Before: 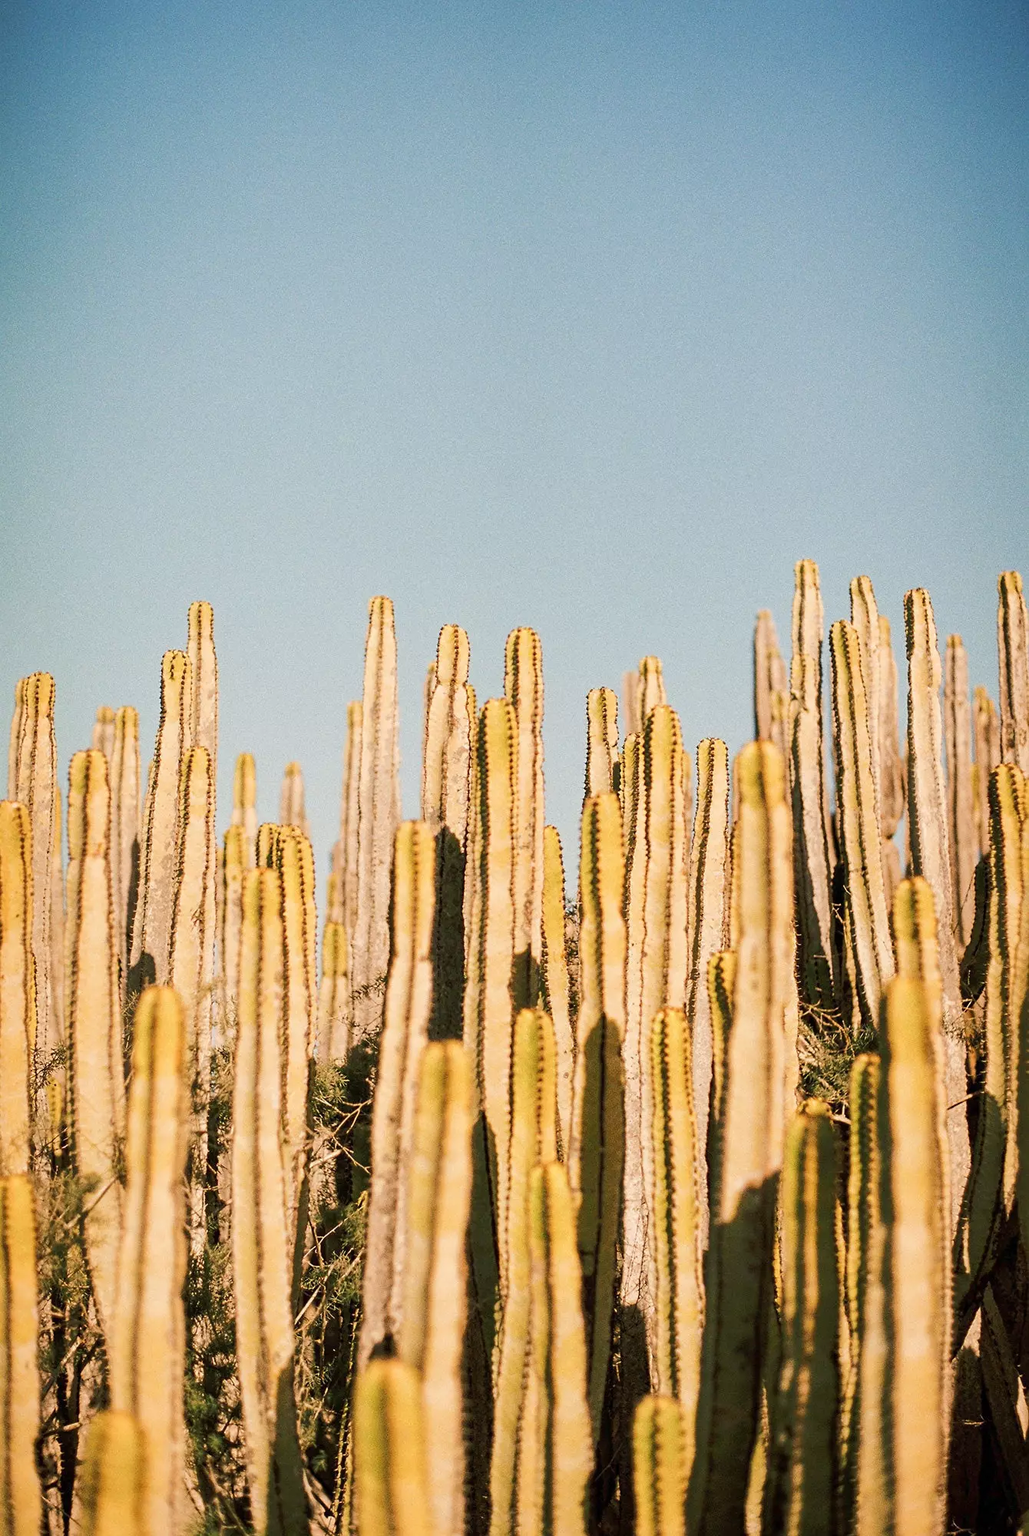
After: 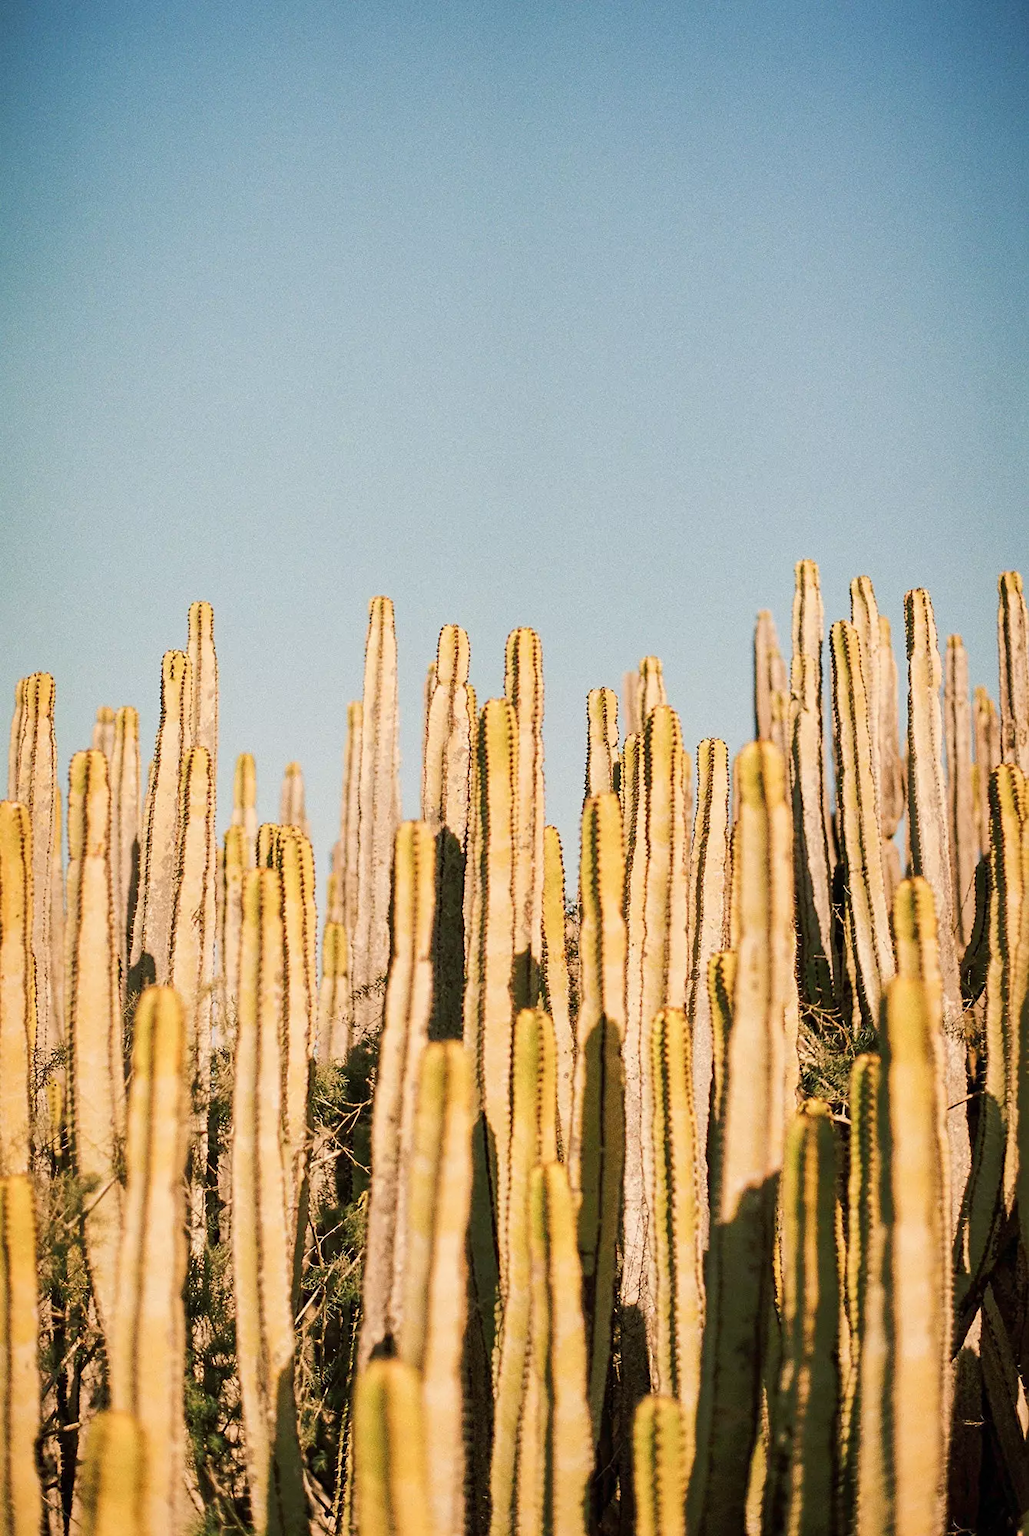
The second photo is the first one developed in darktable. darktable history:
color correction: highlights b* 0.023
